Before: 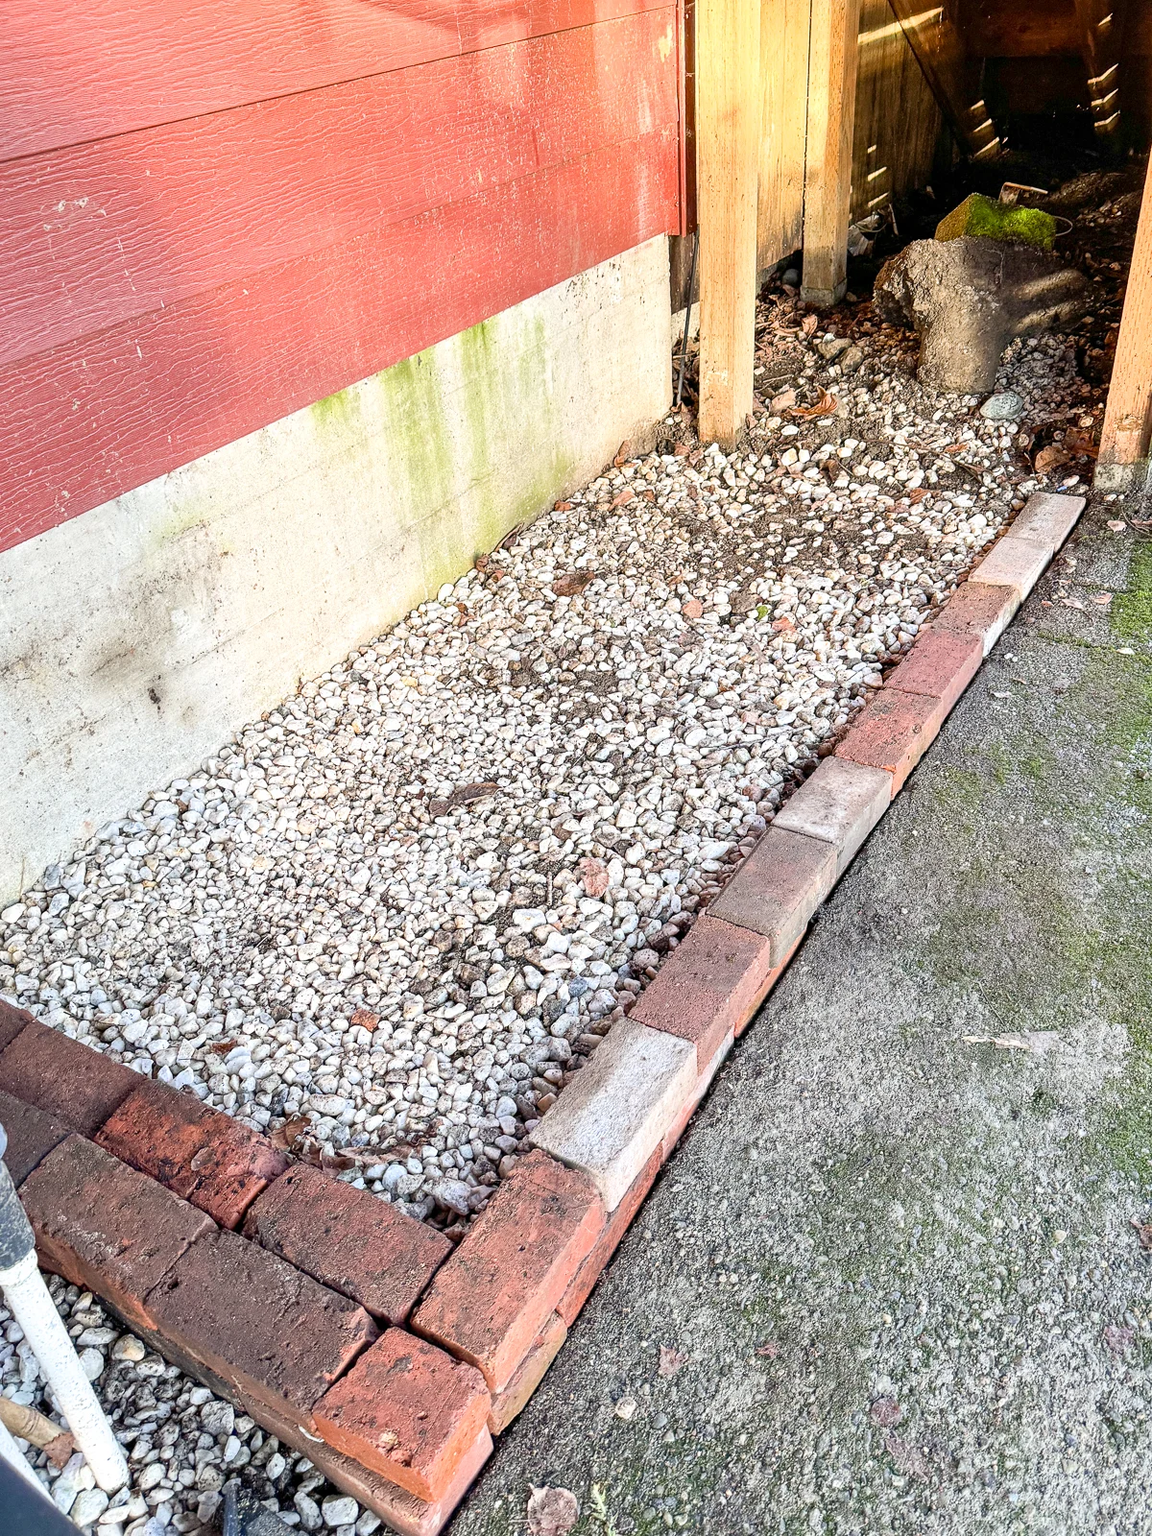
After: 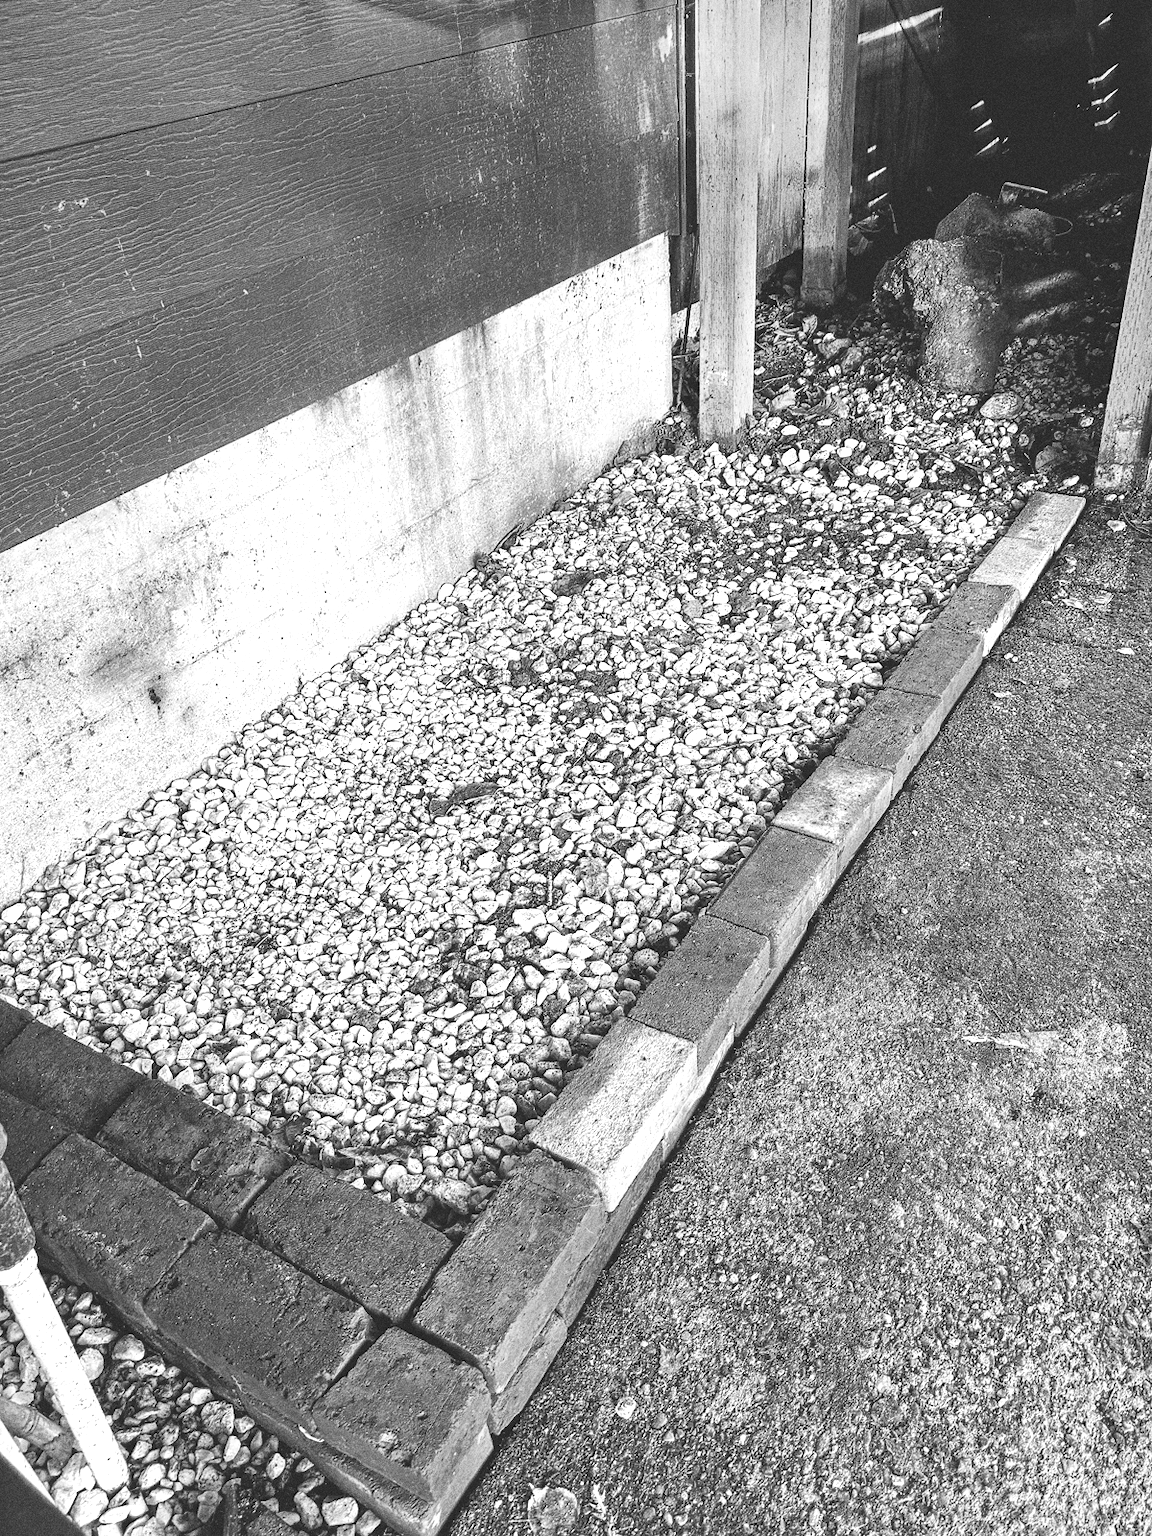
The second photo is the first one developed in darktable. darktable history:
rgb curve: curves: ch0 [(0, 0.186) (0.314, 0.284) (0.775, 0.708) (1, 1)], compensate middle gray true, preserve colors none
monochrome: a 0, b 0, size 0.5, highlights 0.57
grain: coarseness 0.09 ISO, strength 40%
exposure: black level correction 0.005, exposure 0.286 EV, compensate highlight preservation false
haze removal: strength 0.29, distance 0.25, compatibility mode true, adaptive false
